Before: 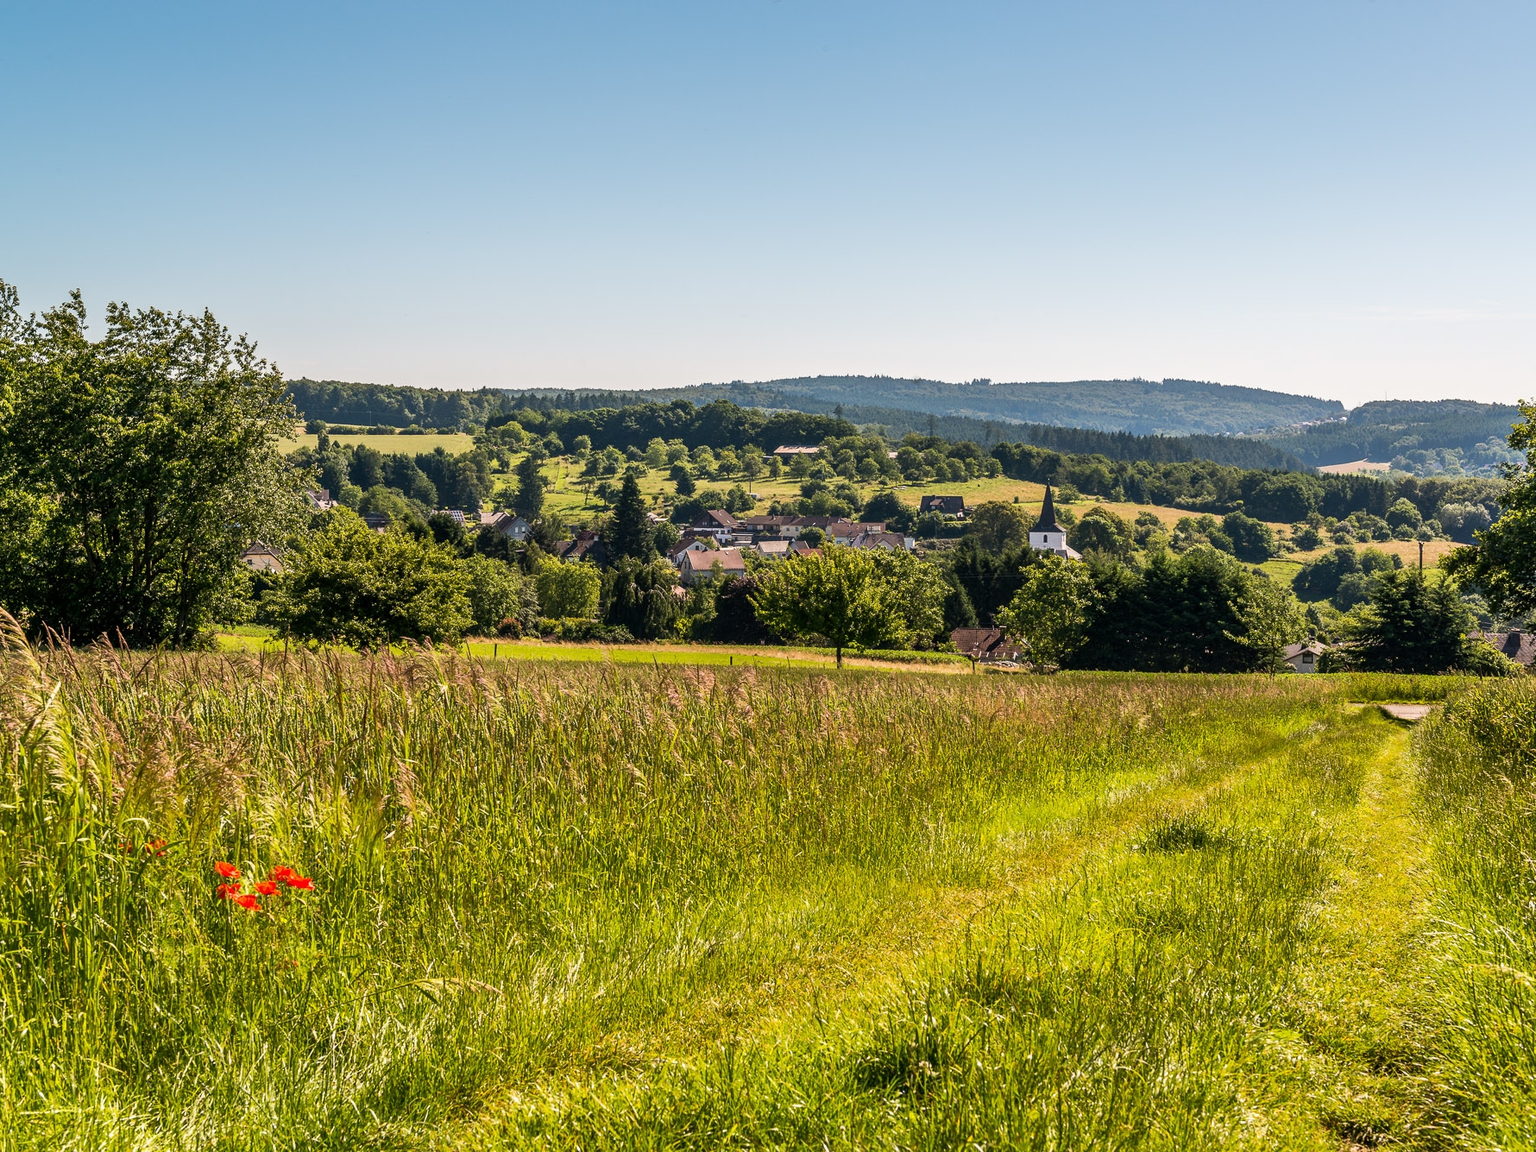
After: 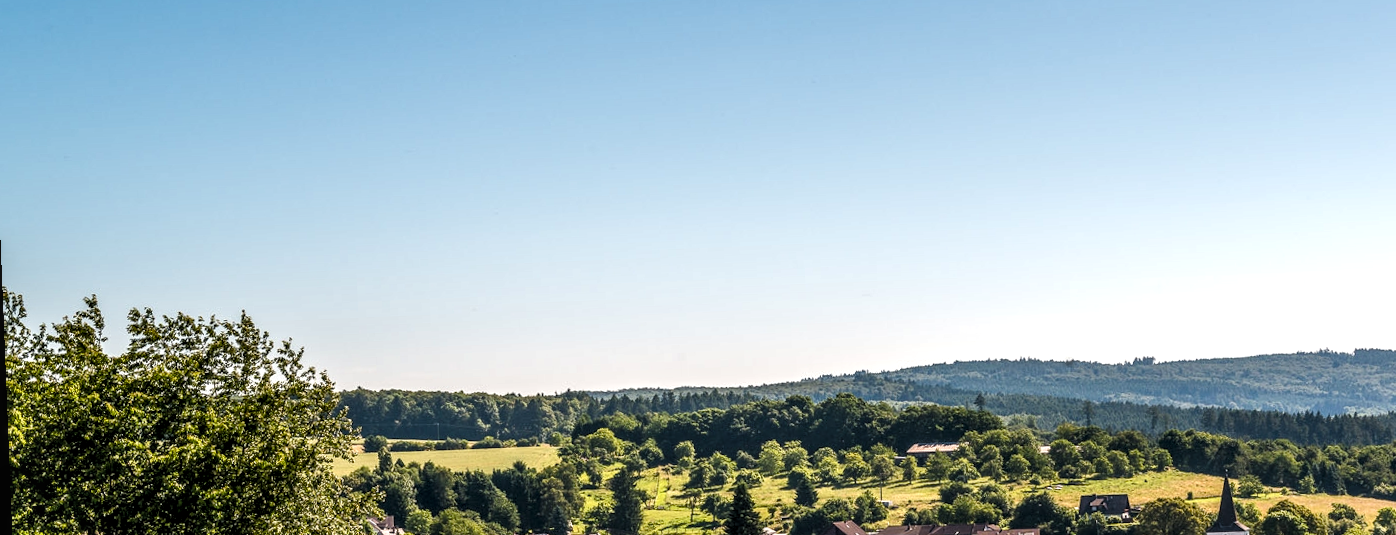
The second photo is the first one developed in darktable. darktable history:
rotate and perspective: rotation -2.29°, automatic cropping off
levels: levels [0.052, 0.496, 0.908]
local contrast: detail 130%
tone equalizer: on, module defaults
color balance rgb: perceptual saturation grading › global saturation 20%, perceptual saturation grading › highlights -25%, perceptual saturation grading › shadows 25%
crop: left 0.579%, top 7.627%, right 23.167%, bottom 54.275%
